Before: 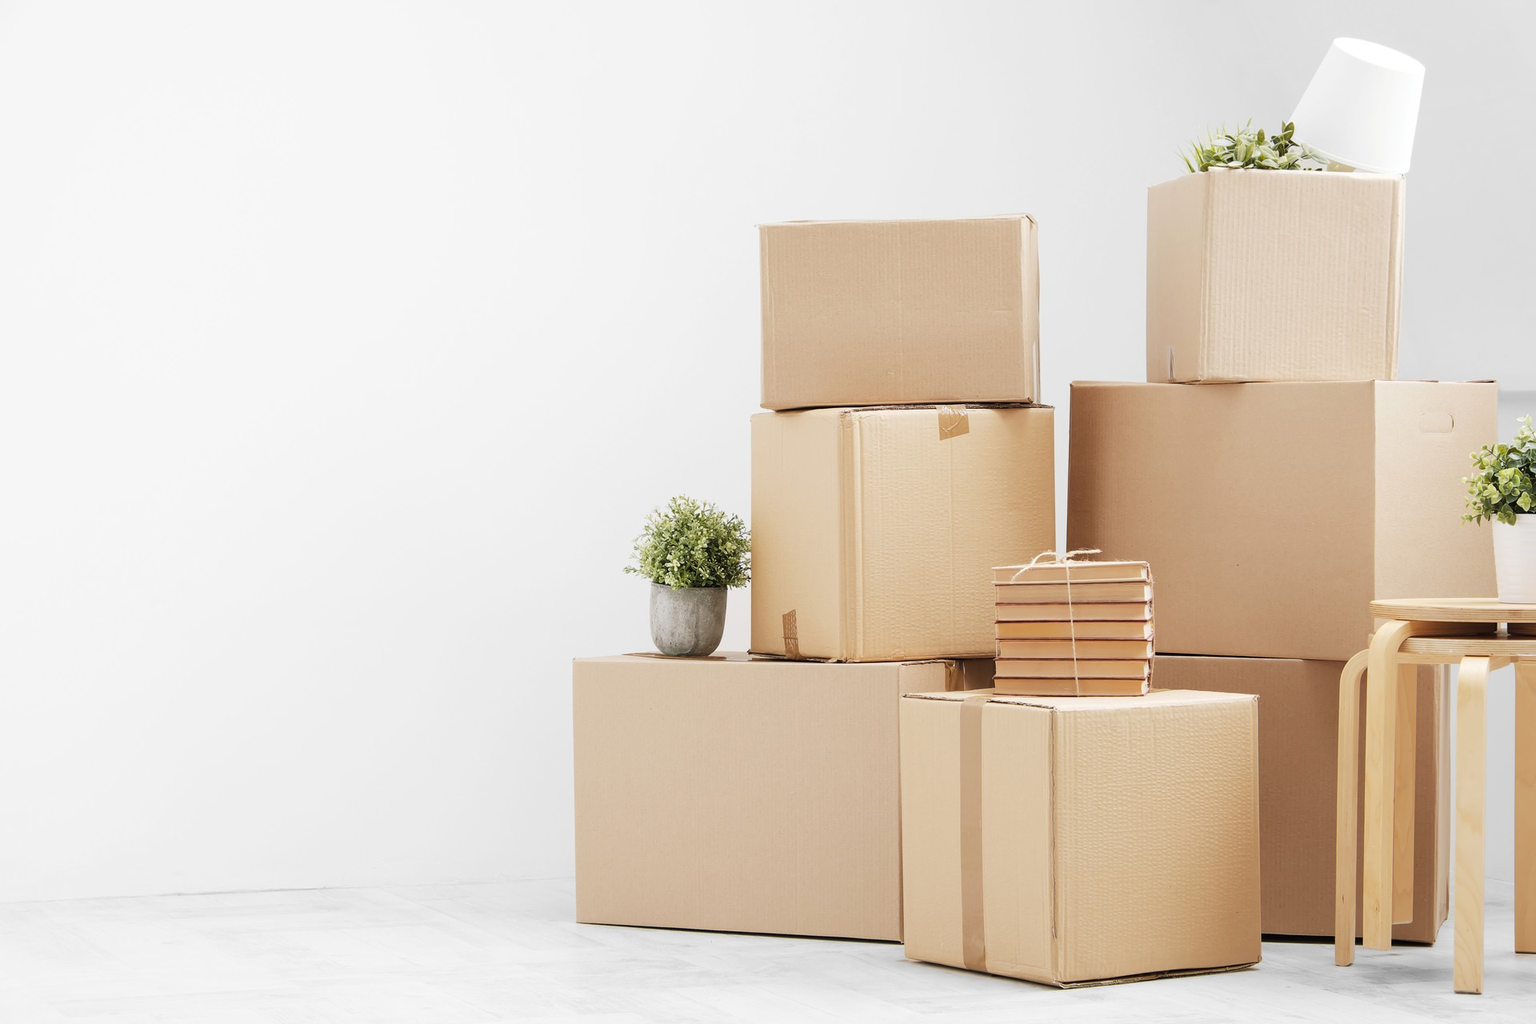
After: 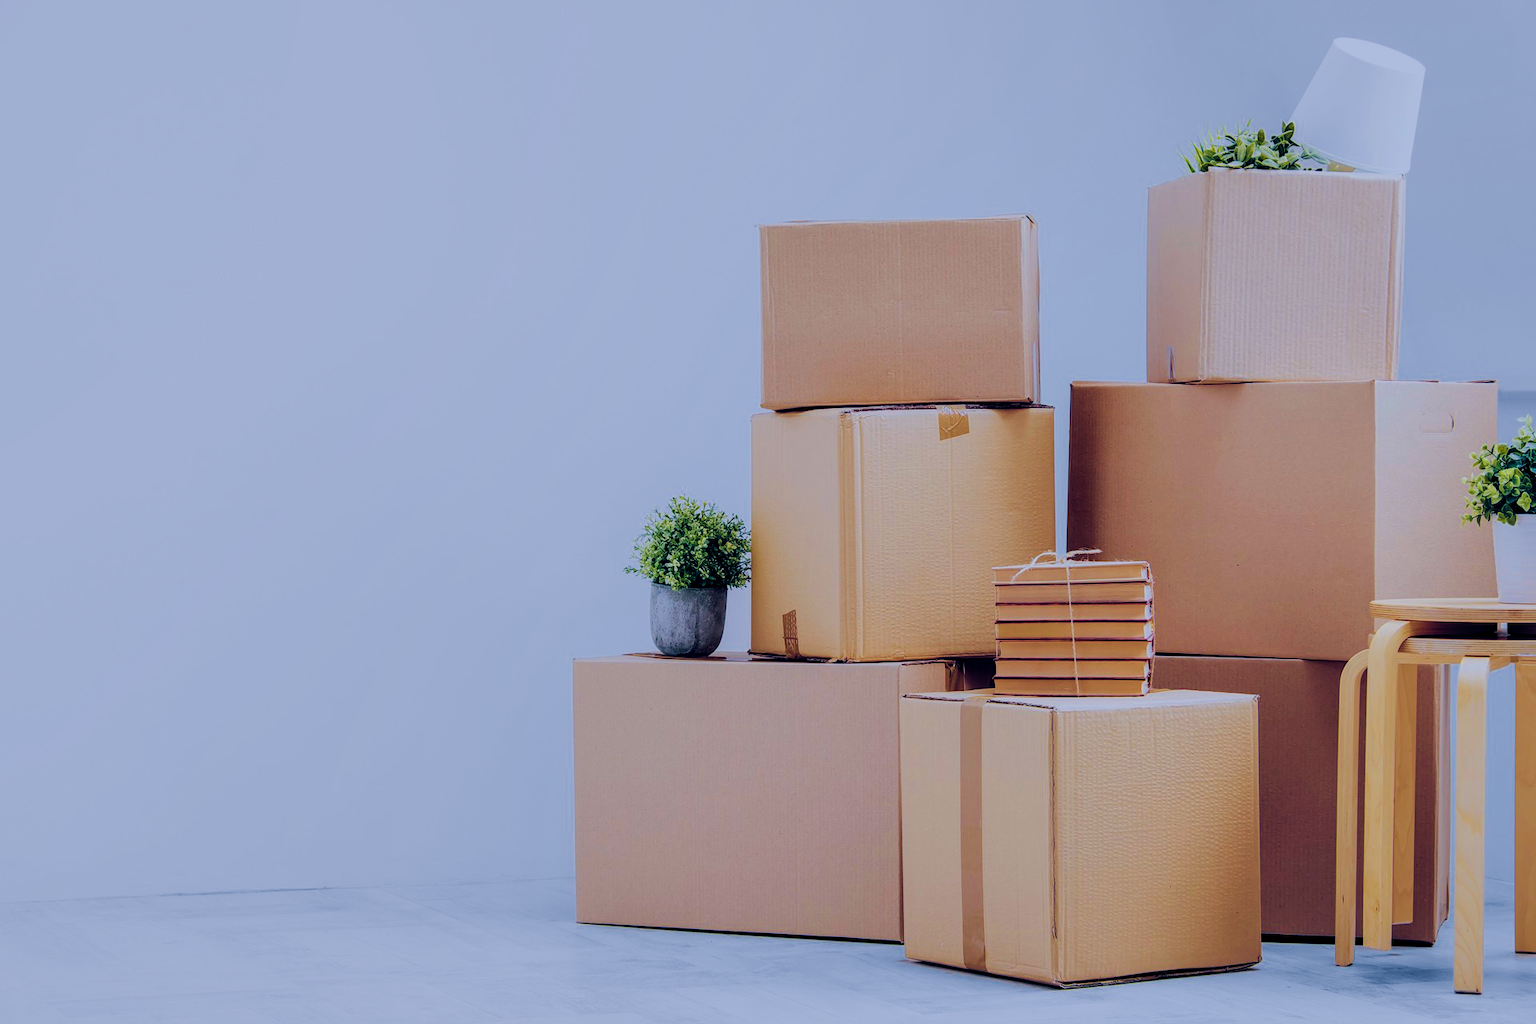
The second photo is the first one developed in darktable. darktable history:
local contrast: on, module defaults
filmic rgb: black relative exposure -7.3 EV, white relative exposure 5.12 EV, hardness 3.18
contrast equalizer: octaves 7, y [[0.6 ×6], [0.55 ×6], [0 ×6], [0 ×6], [0 ×6]], mix 0.35
contrast equalizer "denoise chroma": octaves 7, y [[0.5 ×6], [0.5 ×6], [0 ×6], [0 ×6], [0 ×4, 0.1, 0.2]]
color calibration: output brightness [0.246, -0.498, -0.229, 0], x 0.376, y 0.379, temperature 4149.18 K
color balance rgb: shadows lift › luminance -31.54%, shadows lift › chroma 2.65%, shadows lift › hue 251.94°, highlights gain › chroma 2.09%, highlights gain › hue 55.69°, global offset › chroma 0.3%, global offset › hue 259.08°, perceptual saturation grading › mid-tones 75.75%, perceptual brilliance grading › highlights 11.59%, contrast 5.05%
velvia: strength 88.05%
